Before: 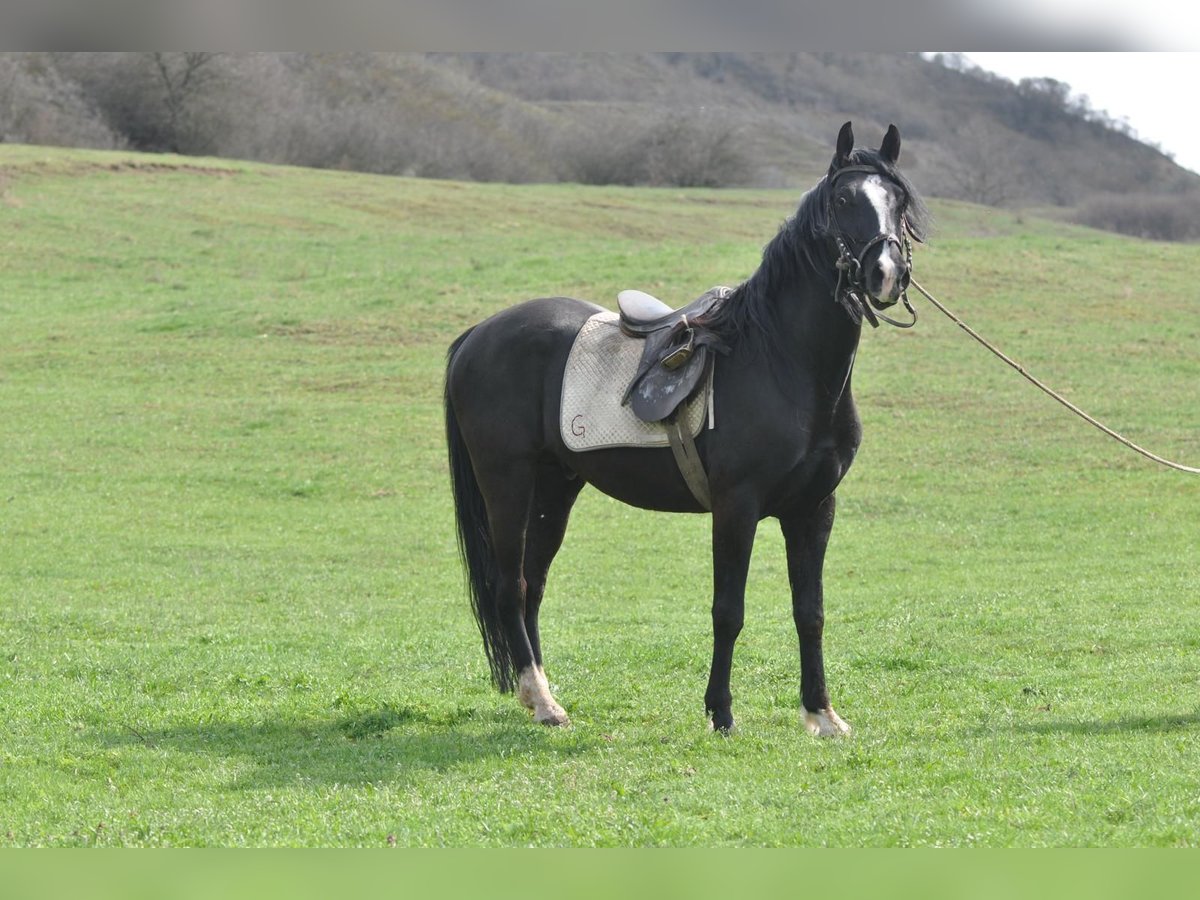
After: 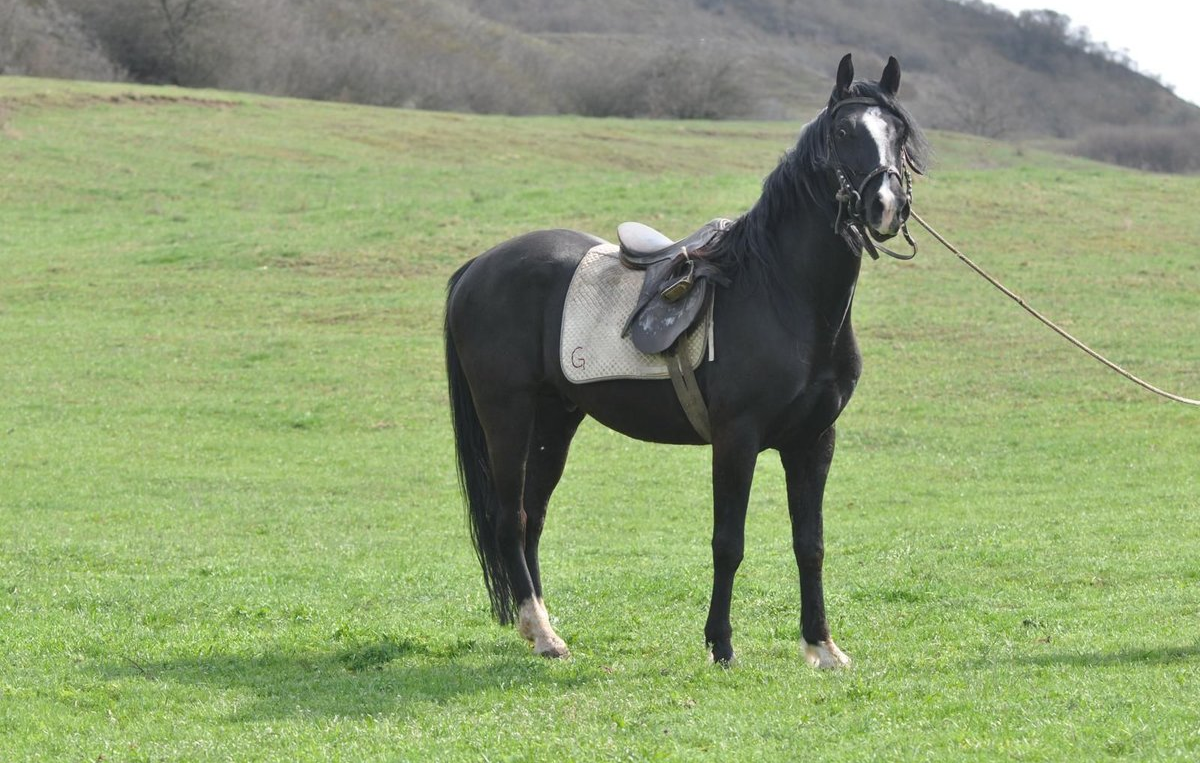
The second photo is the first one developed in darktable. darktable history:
crop: top 7.625%, bottom 7.534%
